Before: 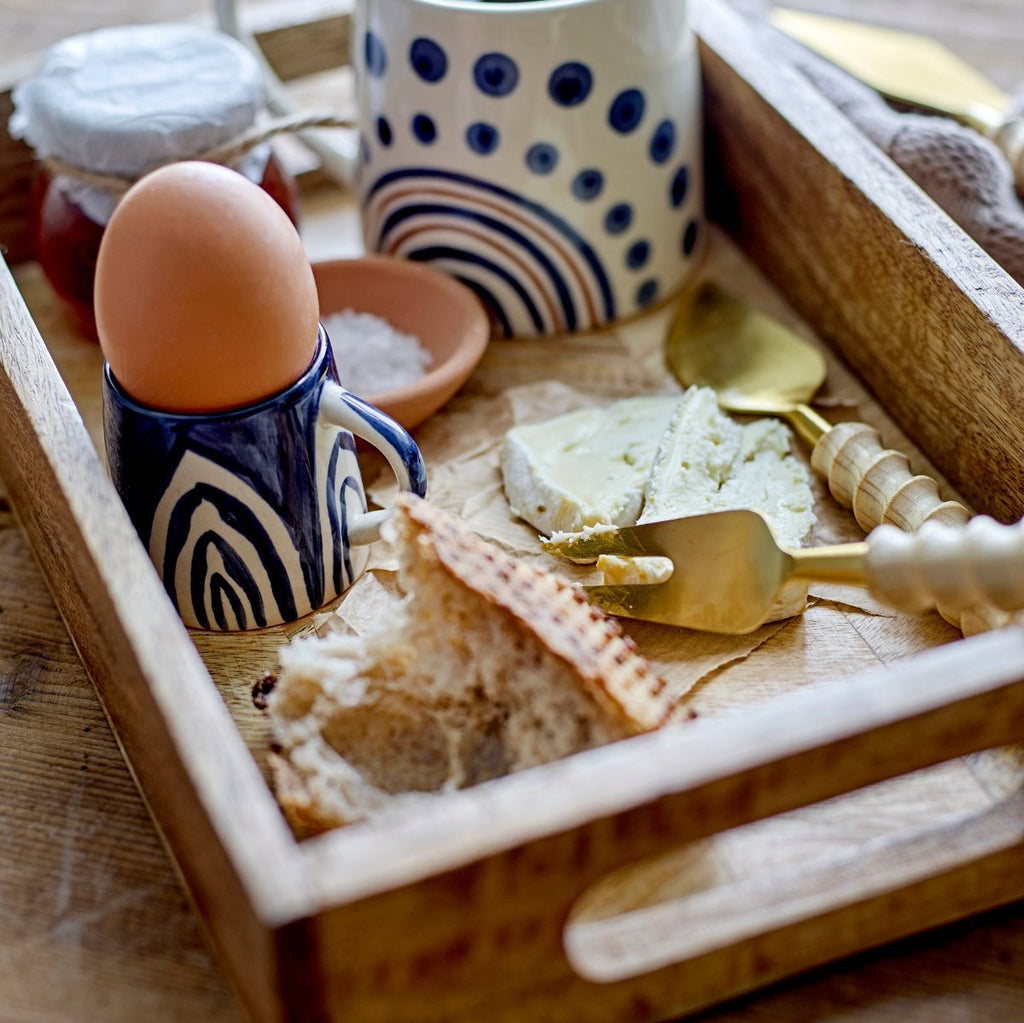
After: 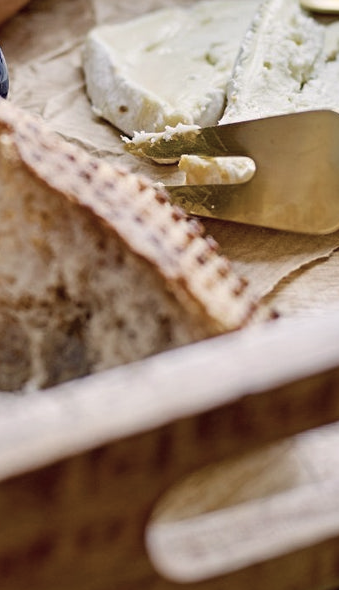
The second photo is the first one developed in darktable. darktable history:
crop: left 40.878%, top 39.176%, right 25.993%, bottom 3.081%
color correction: highlights a* 5.59, highlights b* 5.24, saturation 0.68
